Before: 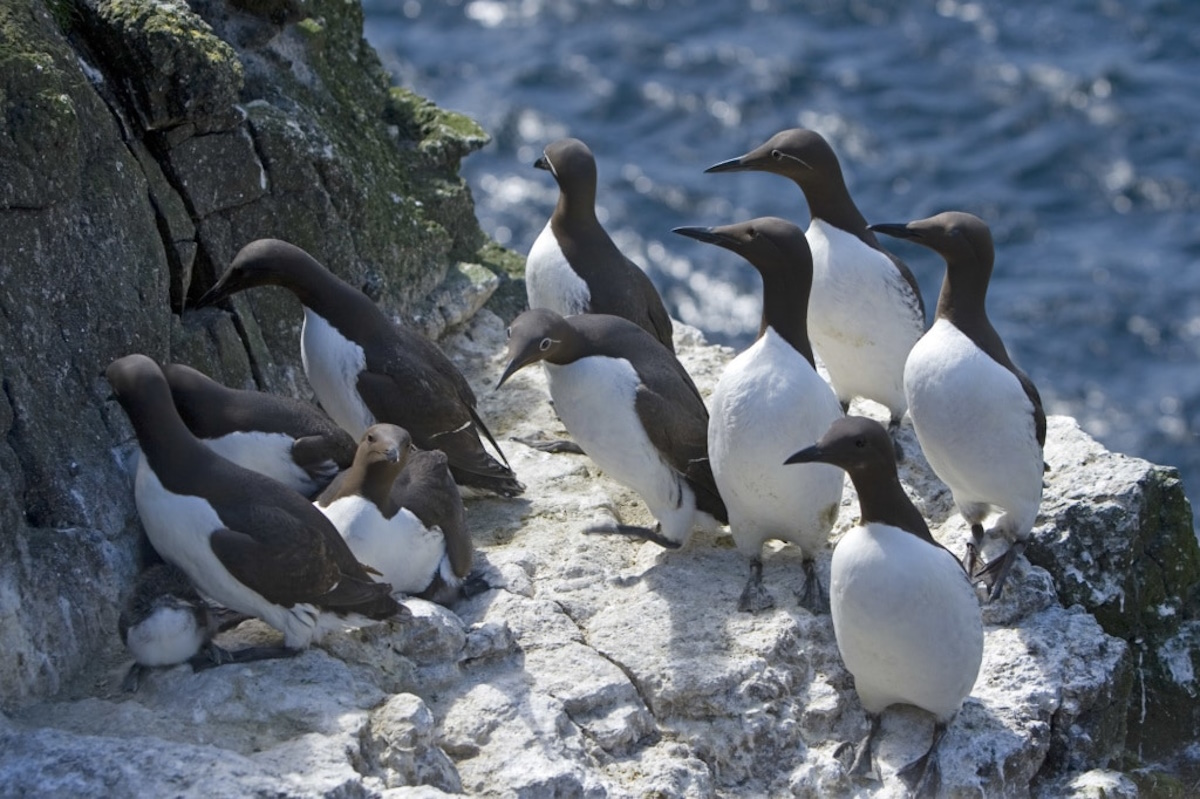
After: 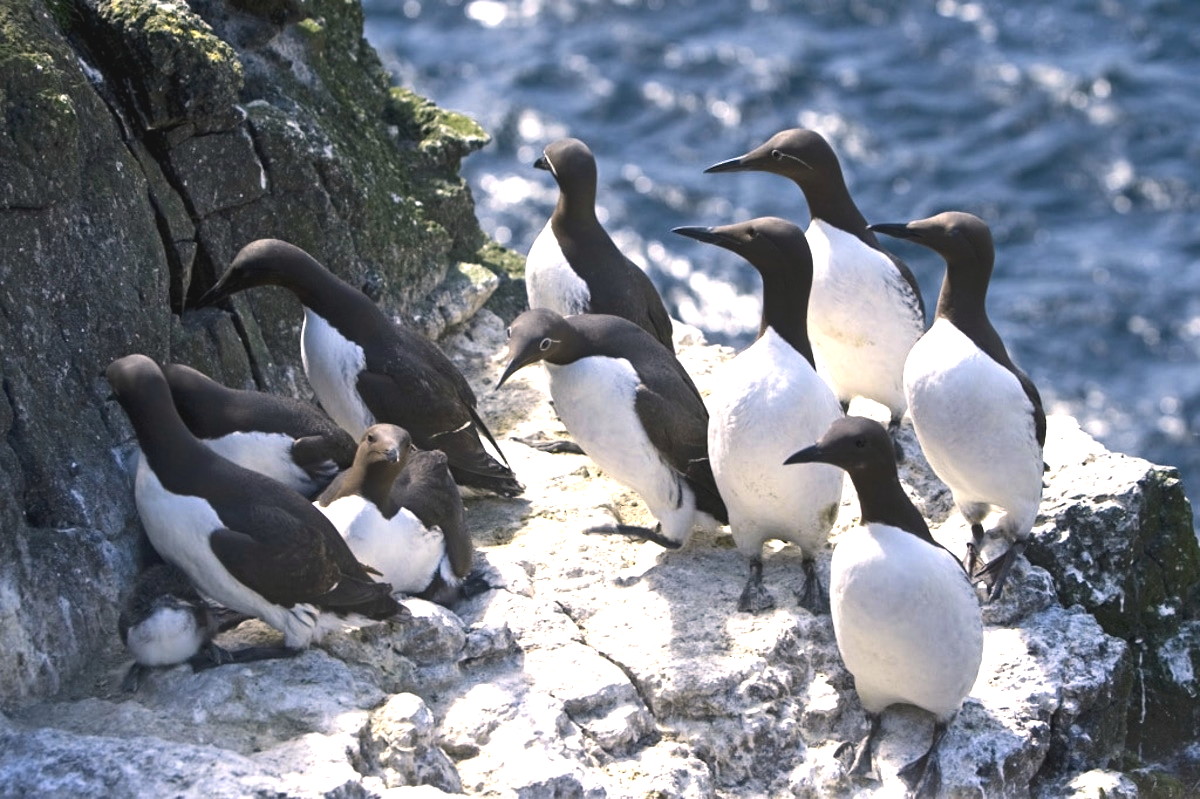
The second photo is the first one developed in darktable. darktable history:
color balance rgb: highlights gain › chroma 3.301%, highlights gain › hue 55.4°, global offset › luminance 0.487%, global offset › hue 59.07°, perceptual saturation grading › global saturation 0.042%, perceptual brilliance grading › highlights 46.592%, perceptual brilliance grading › mid-tones 21.245%, perceptual brilliance grading › shadows -6.541%, contrast -10.503%
exposure: black level correction 0.002, compensate highlight preservation false
